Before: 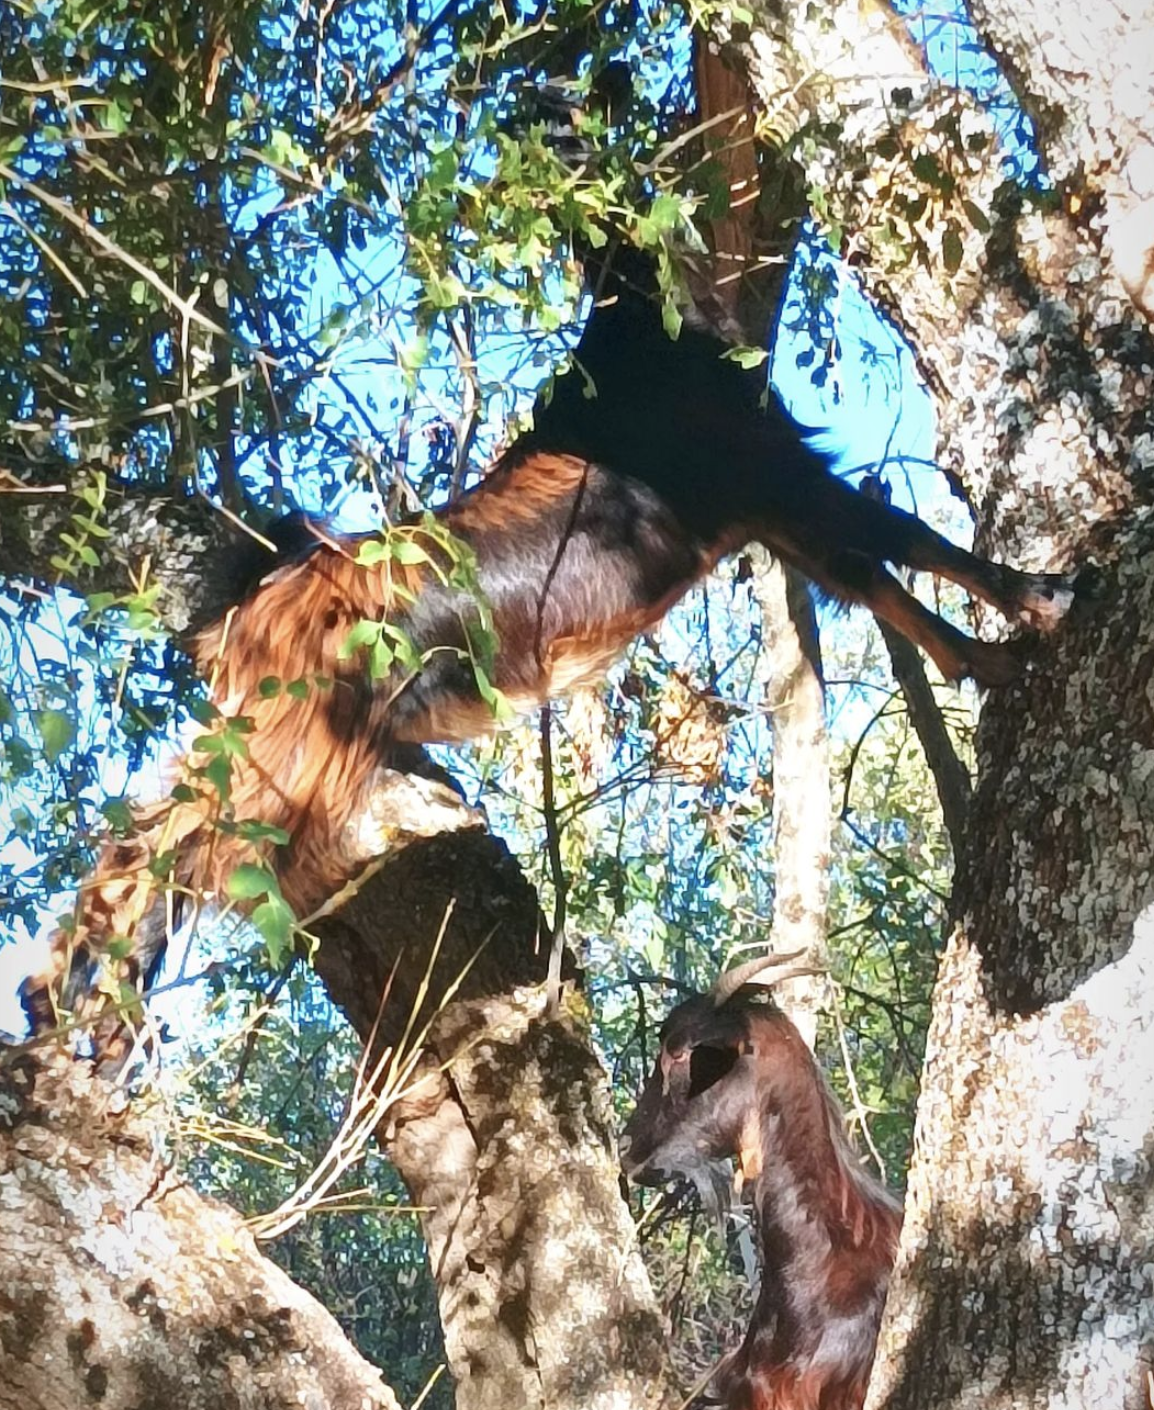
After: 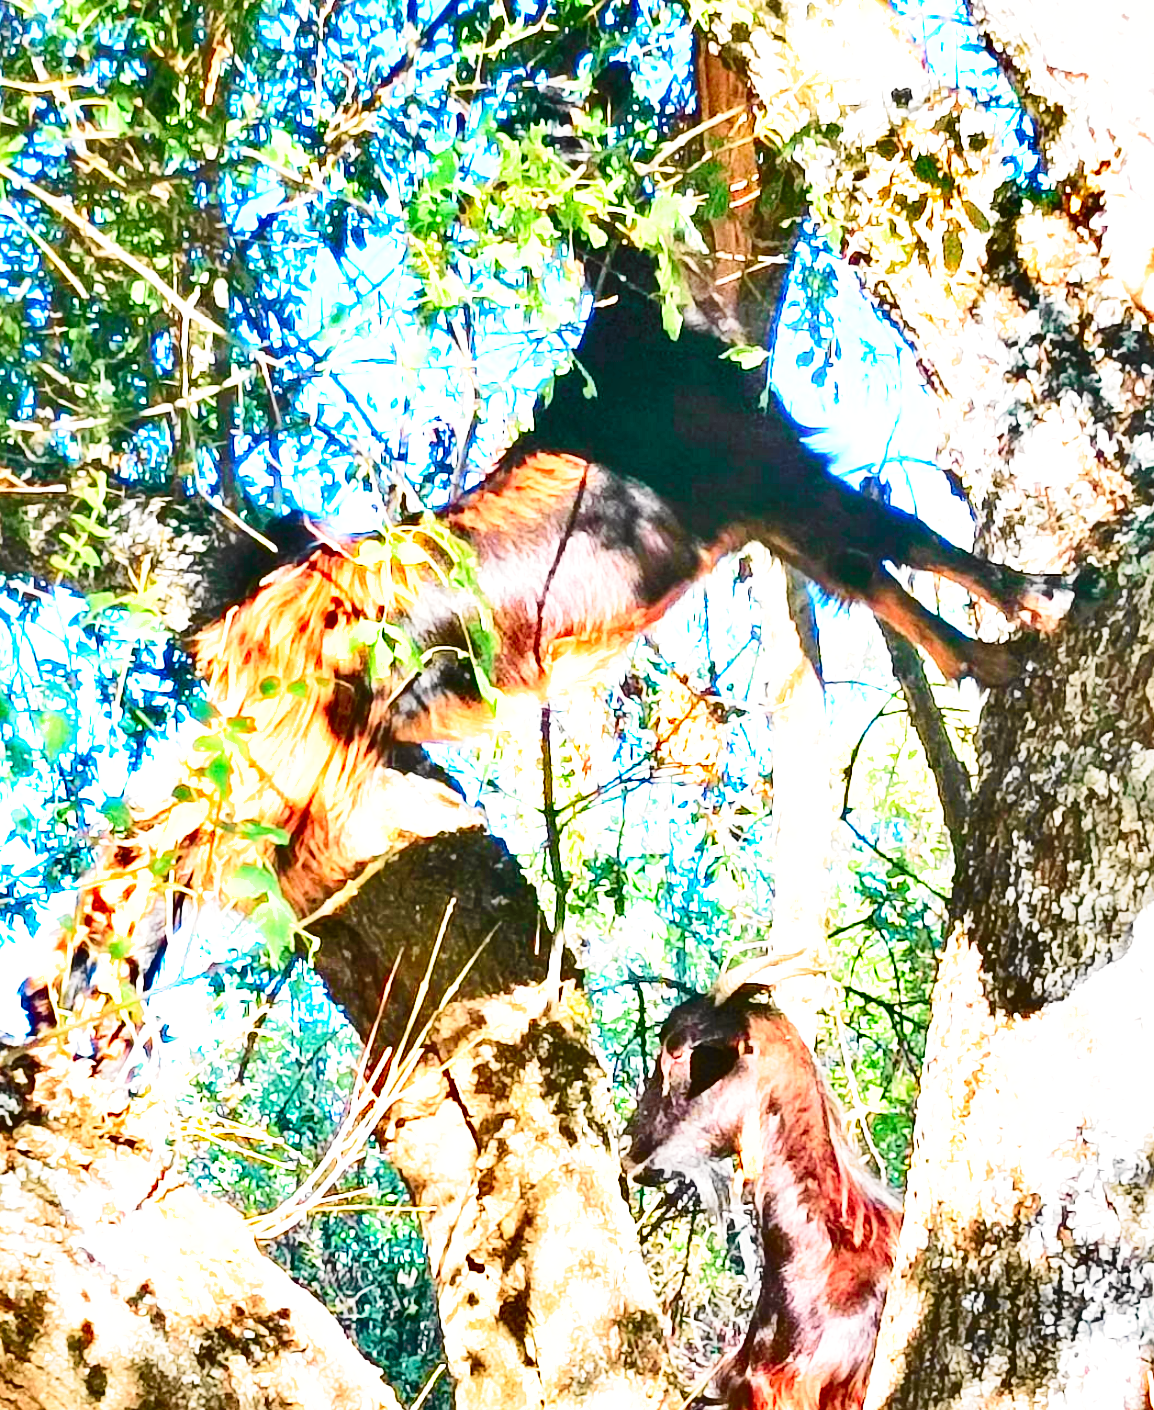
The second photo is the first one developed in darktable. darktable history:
exposure: exposure 1.15 EV, compensate highlight preservation false
shadows and highlights: shadows 30.63, highlights -63.22, shadows color adjustment 98%, highlights color adjustment 58.61%, soften with gaussian
sharpen: amount 0.2
tone curve: curves: ch0 [(0, 0) (0.055, 0.05) (0.258, 0.287) (0.434, 0.526) (0.517, 0.648) (0.745, 0.874) (1, 1)]; ch1 [(0, 0) (0.346, 0.307) (0.418, 0.383) (0.46, 0.439) (0.482, 0.493) (0.502, 0.503) (0.517, 0.514) (0.55, 0.561) (0.588, 0.603) (0.646, 0.688) (1, 1)]; ch2 [(0, 0) (0.346, 0.34) (0.431, 0.45) (0.485, 0.499) (0.5, 0.503) (0.527, 0.525) (0.545, 0.562) (0.679, 0.706) (1, 1)], color space Lab, independent channels, preserve colors none
base curve: curves: ch0 [(0, 0) (0.028, 0.03) (0.121, 0.232) (0.46, 0.748) (0.859, 0.968) (1, 1)], preserve colors none
